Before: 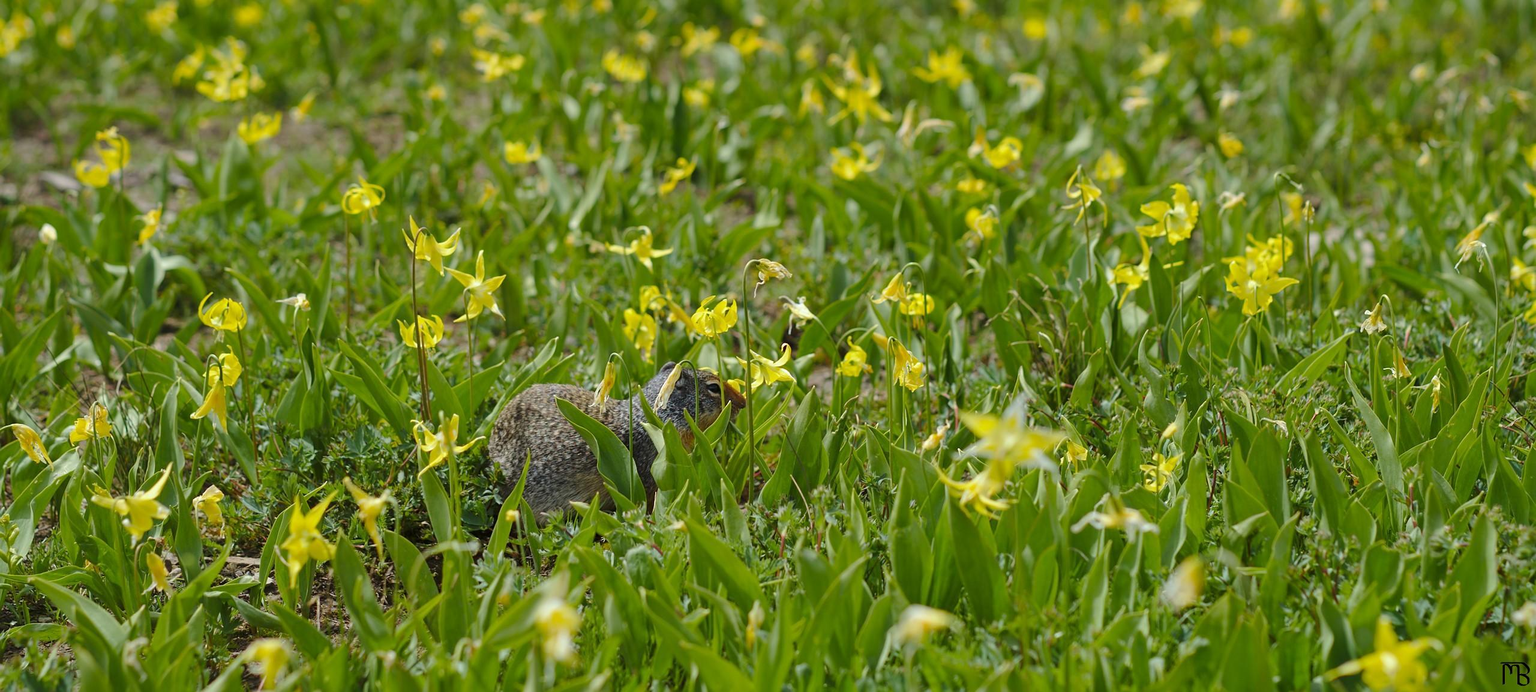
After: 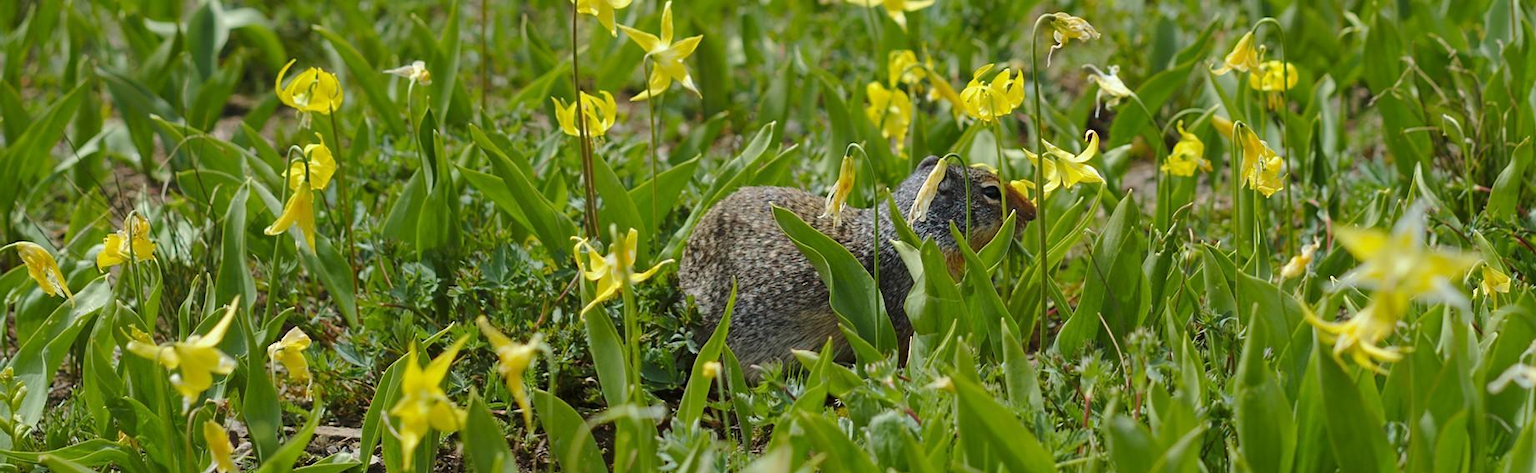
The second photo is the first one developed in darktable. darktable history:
crop: top 36.094%, right 27.996%, bottom 14.611%
